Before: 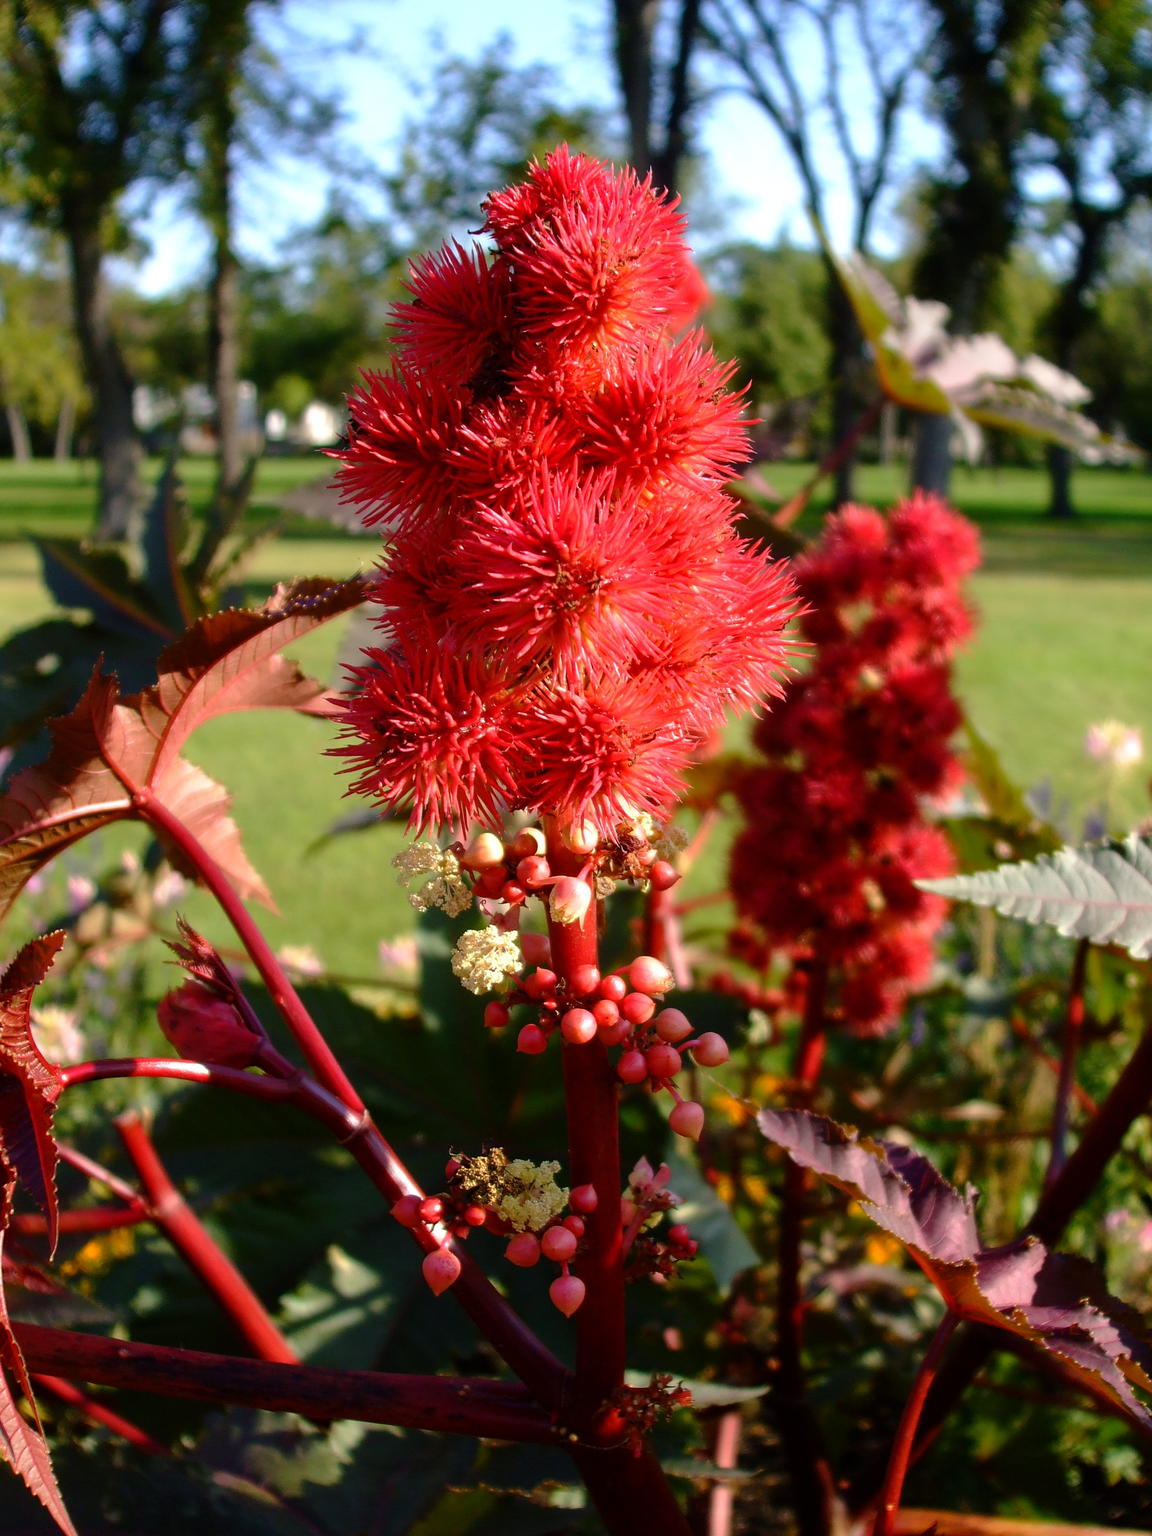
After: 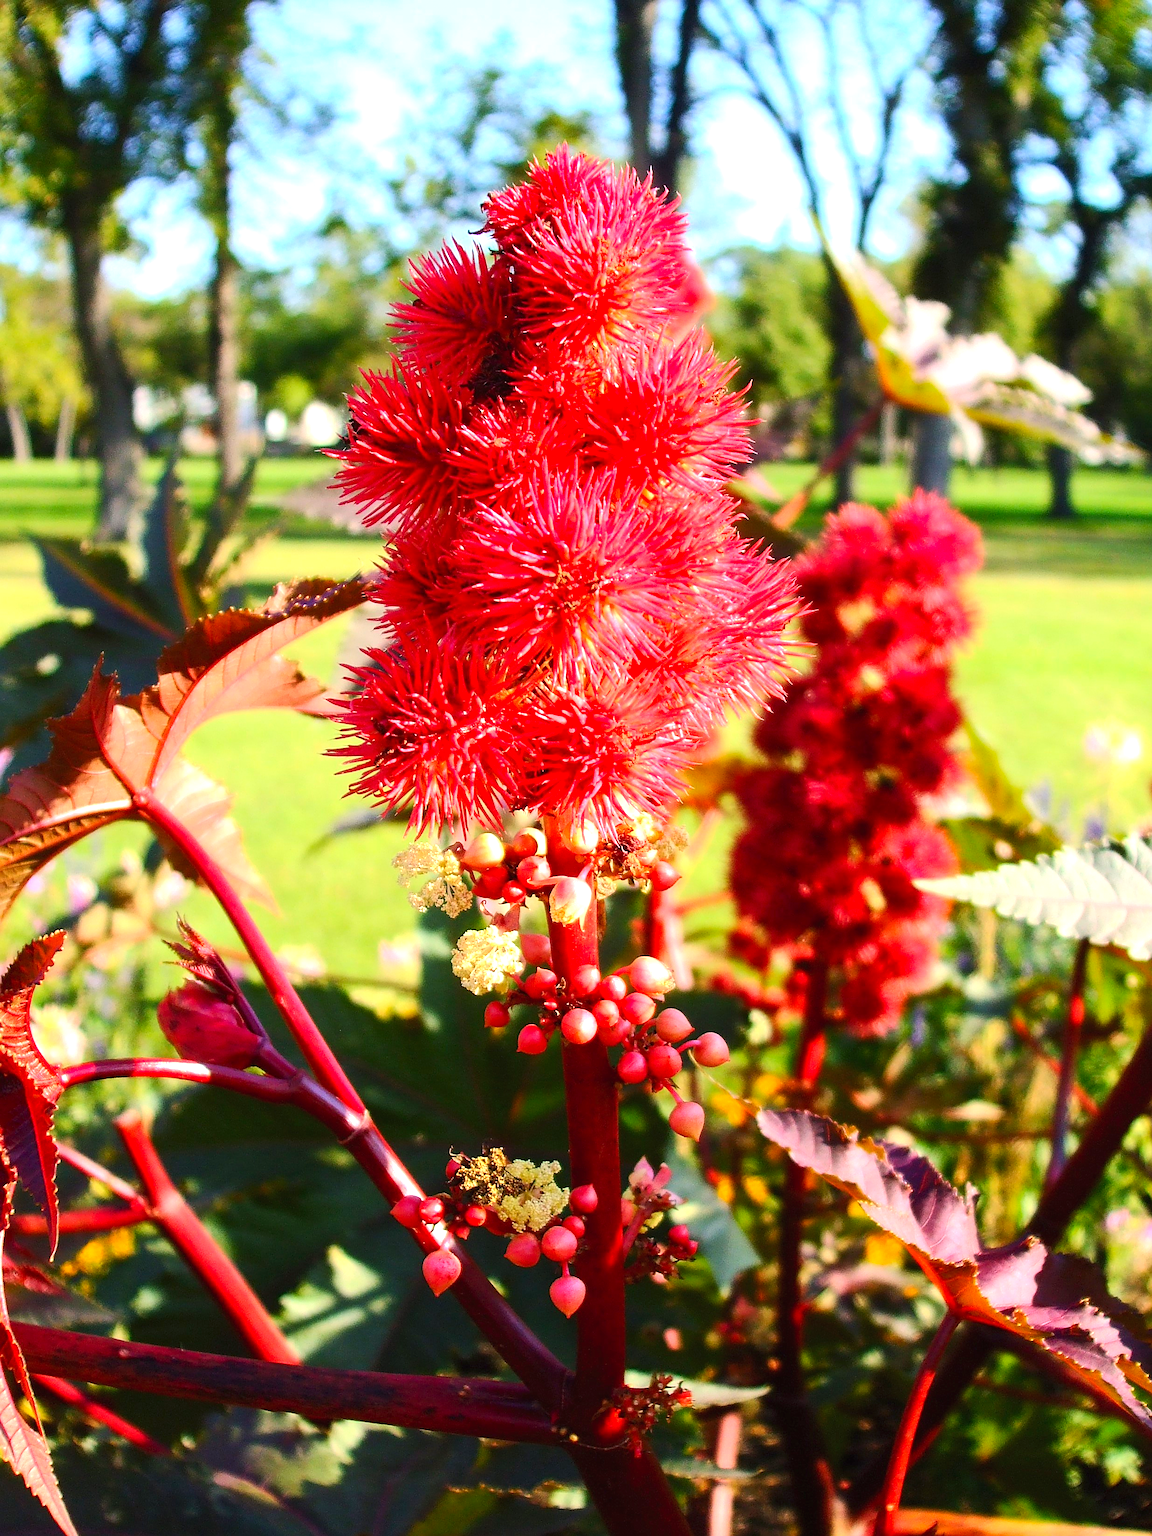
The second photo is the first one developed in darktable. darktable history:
exposure: black level correction 0, exposure 1.001 EV, compensate exposure bias true, compensate highlight preservation false
sharpen: on, module defaults
contrast brightness saturation: contrast 0.205, brightness 0.166, saturation 0.218
